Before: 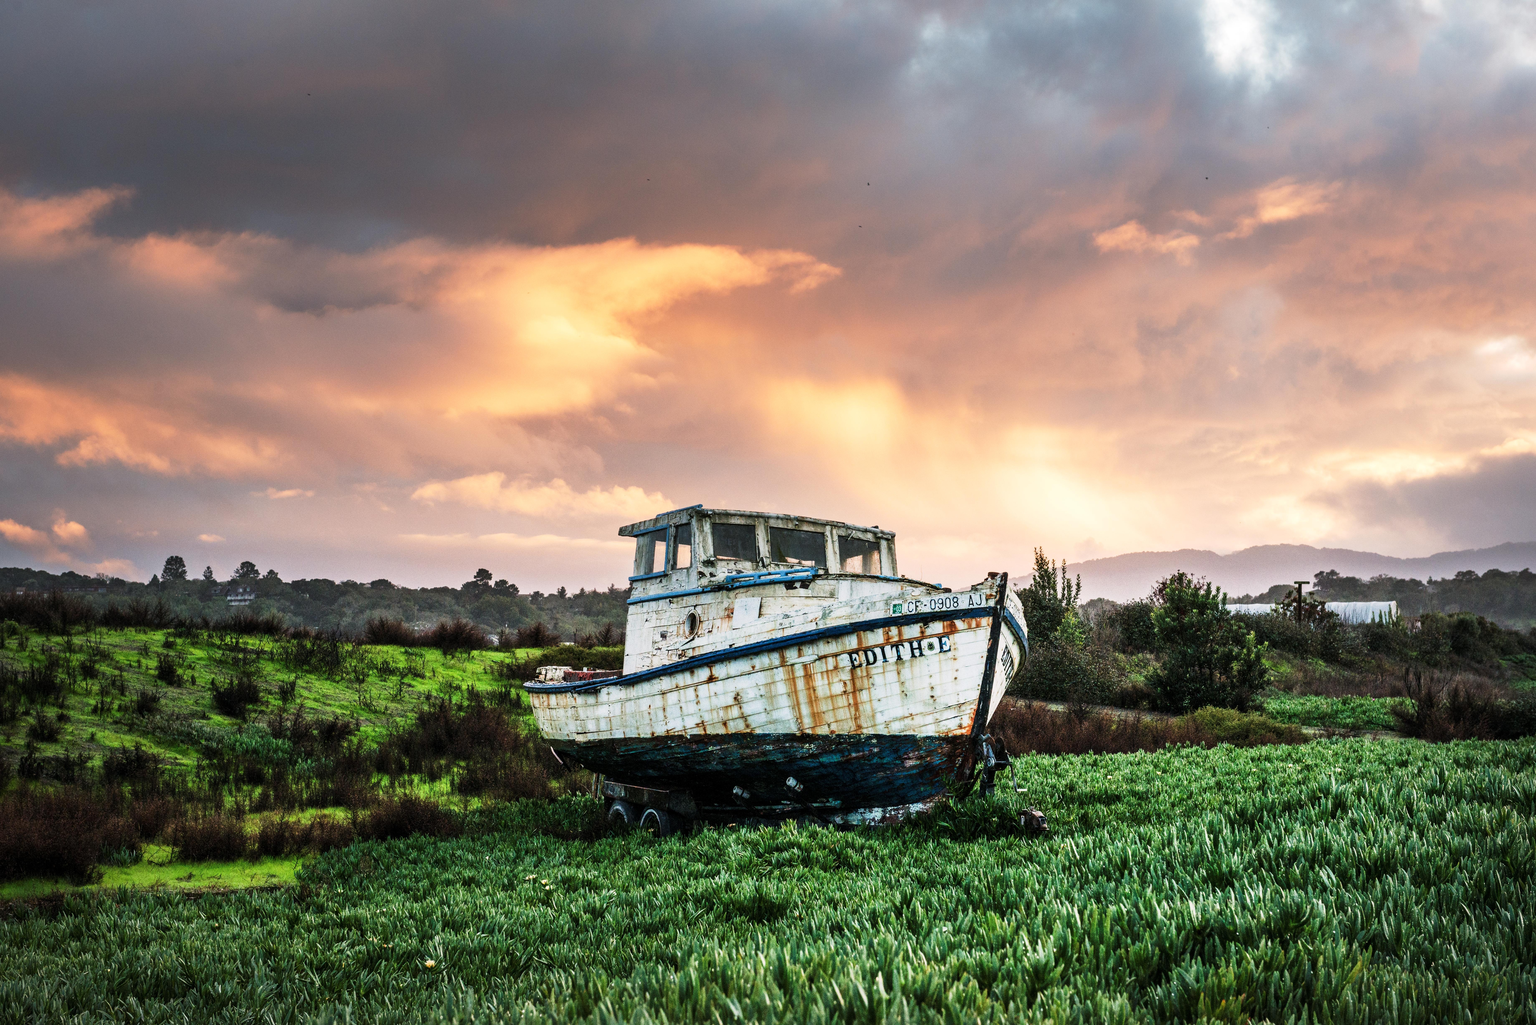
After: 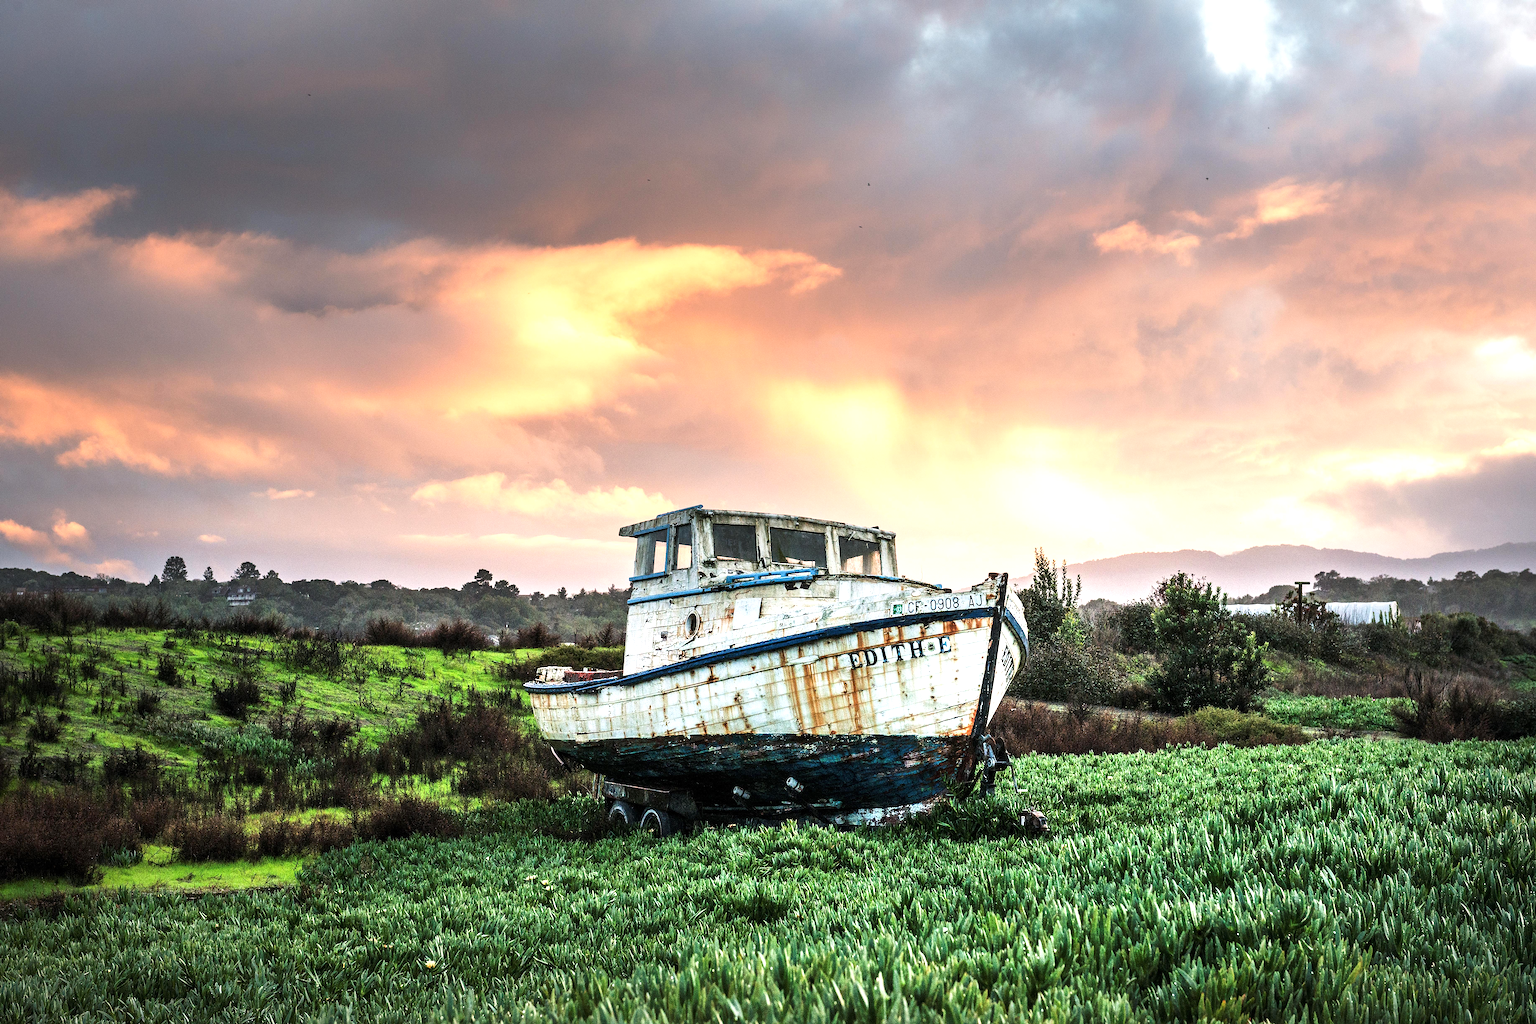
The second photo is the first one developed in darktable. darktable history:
crop: bottom 0.071%
sharpen: on, module defaults
exposure: exposure 0.485 EV, compensate highlight preservation false
